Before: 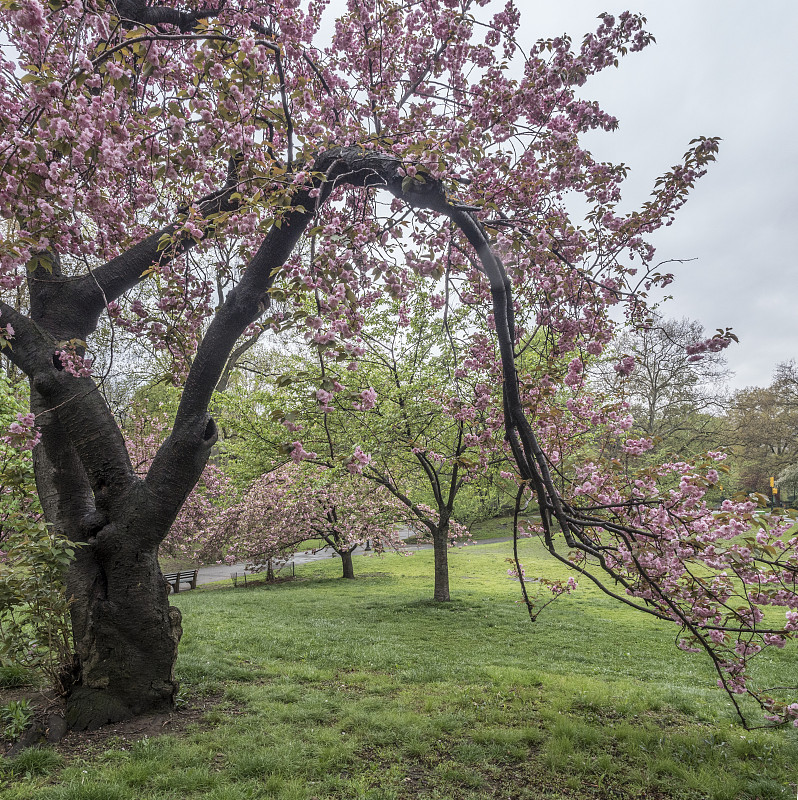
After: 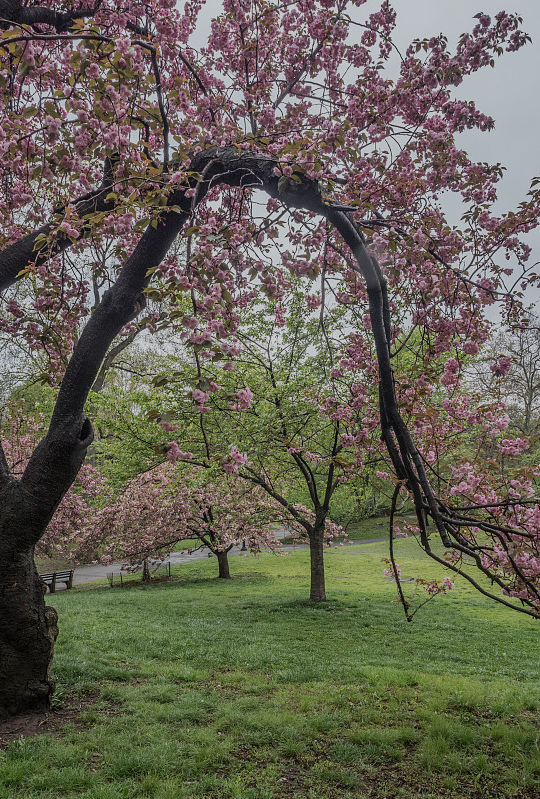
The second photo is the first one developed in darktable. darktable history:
exposure: black level correction 0, exposure -0.726 EV, compensate exposure bias true, compensate highlight preservation false
crop and rotate: left 15.654%, right 16.628%
shadows and highlights: radius 337.01, shadows 28.52, soften with gaussian
